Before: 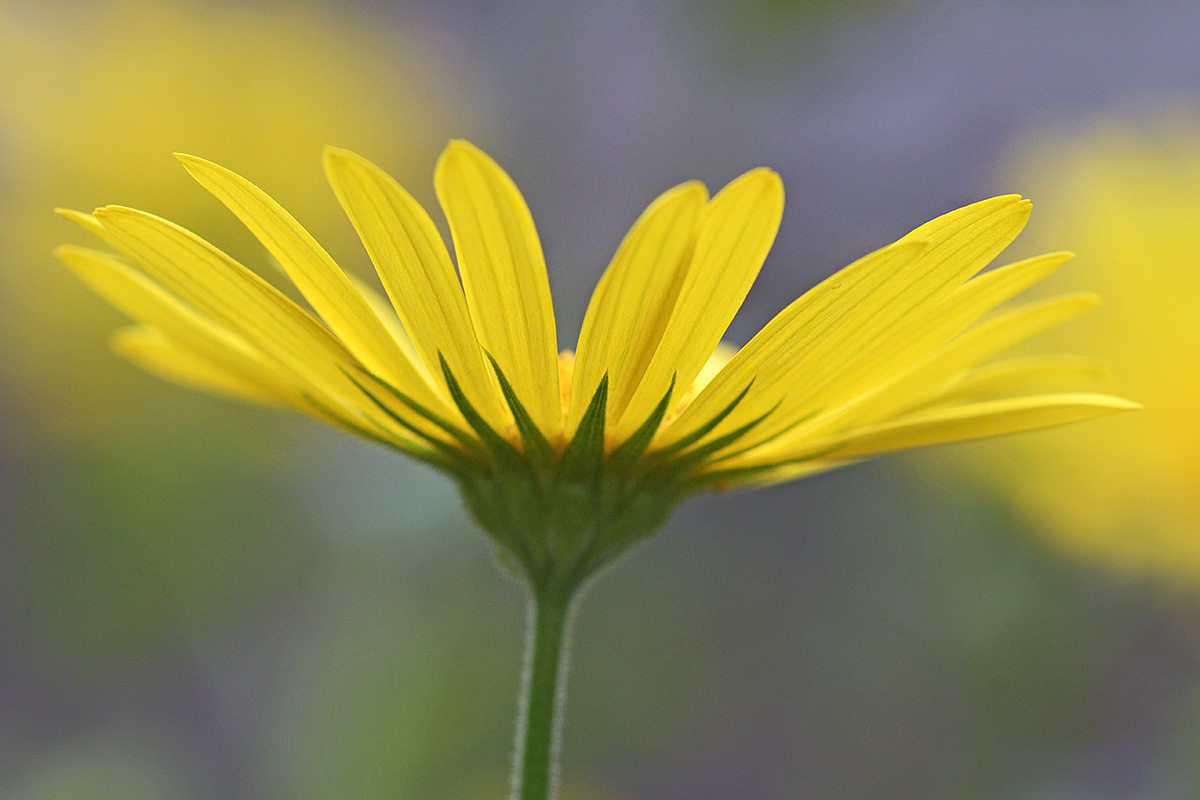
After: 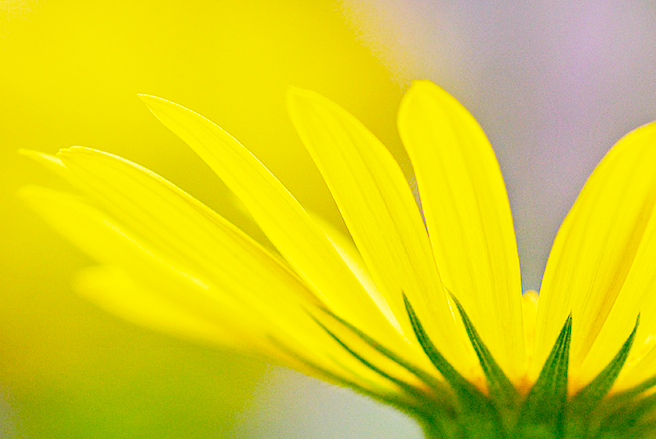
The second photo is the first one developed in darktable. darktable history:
filmic rgb: middle gray luminance 29%, black relative exposure -10.3 EV, white relative exposure 5.5 EV, threshold 6 EV, target black luminance 0%, hardness 3.95, latitude 2.04%, contrast 1.132, highlights saturation mix 5%, shadows ↔ highlights balance 15.11%, preserve chrominance no, color science v3 (2019), use custom middle-gray values true, iterations of high-quality reconstruction 0, enable highlight reconstruction true
color balance rgb: linear chroma grading › global chroma 15%, perceptual saturation grading › global saturation 30%
color balance: lift [1.005, 0.99, 1.007, 1.01], gamma [1, 0.979, 1.011, 1.021], gain [0.923, 1.098, 1.025, 0.902], input saturation 90.45%, contrast 7.73%, output saturation 105.91%
local contrast: detail 117%
color correction: saturation 1.32
crop and rotate: left 3.047%, top 7.509%, right 42.236%, bottom 37.598%
exposure: black level correction 0, exposure 2 EV, compensate highlight preservation false
